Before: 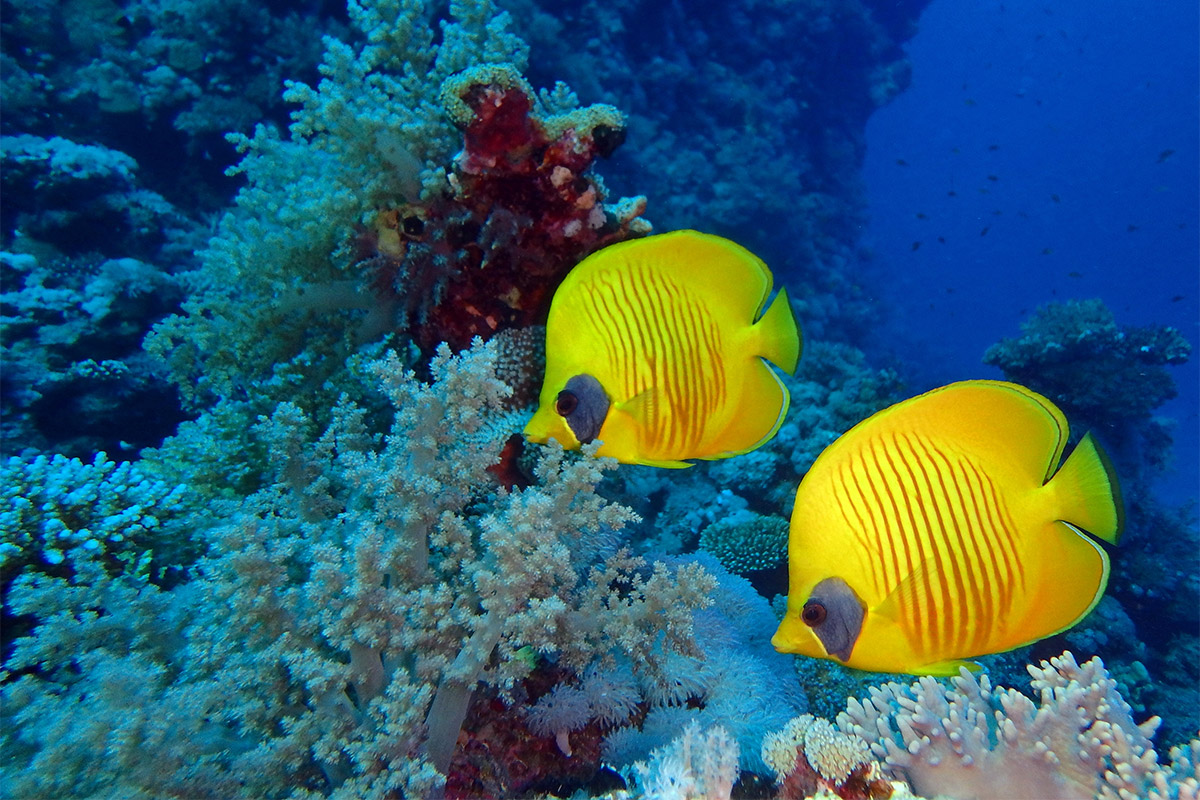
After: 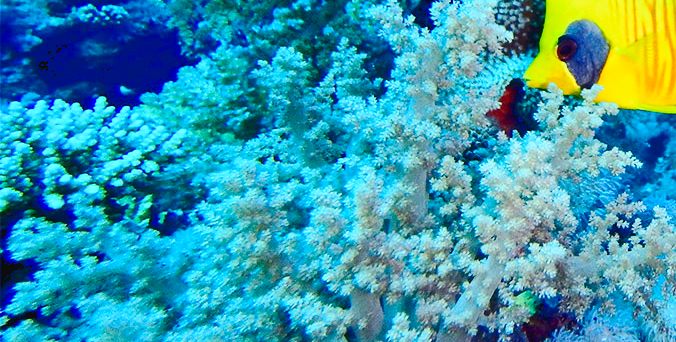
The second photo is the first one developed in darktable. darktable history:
base curve: curves: ch0 [(0, 0) (0.028, 0.03) (0.121, 0.232) (0.46, 0.748) (0.859, 0.968) (1, 1)], preserve colors none
tone curve: curves: ch0 [(0, 0.038) (0.193, 0.212) (0.461, 0.502) (0.629, 0.731) (0.838, 0.916) (1, 0.967)]; ch1 [(0, 0) (0.35, 0.356) (0.45, 0.453) (0.504, 0.503) (0.532, 0.524) (0.558, 0.559) (0.735, 0.762) (1, 1)]; ch2 [(0, 0) (0.281, 0.266) (0.456, 0.469) (0.5, 0.5) (0.533, 0.545) (0.606, 0.607) (0.646, 0.654) (1, 1)], color space Lab, linked channels, preserve colors none
crop: top 44.42%, right 43.607%, bottom 12.827%
color balance rgb: shadows lift › chroma 3.149%, shadows lift › hue 241.95°, global offset › luminance -0.492%, perceptual saturation grading › global saturation -0.141%, global vibrance -7.168%, contrast -13.425%, saturation formula JzAzBz (2021)
